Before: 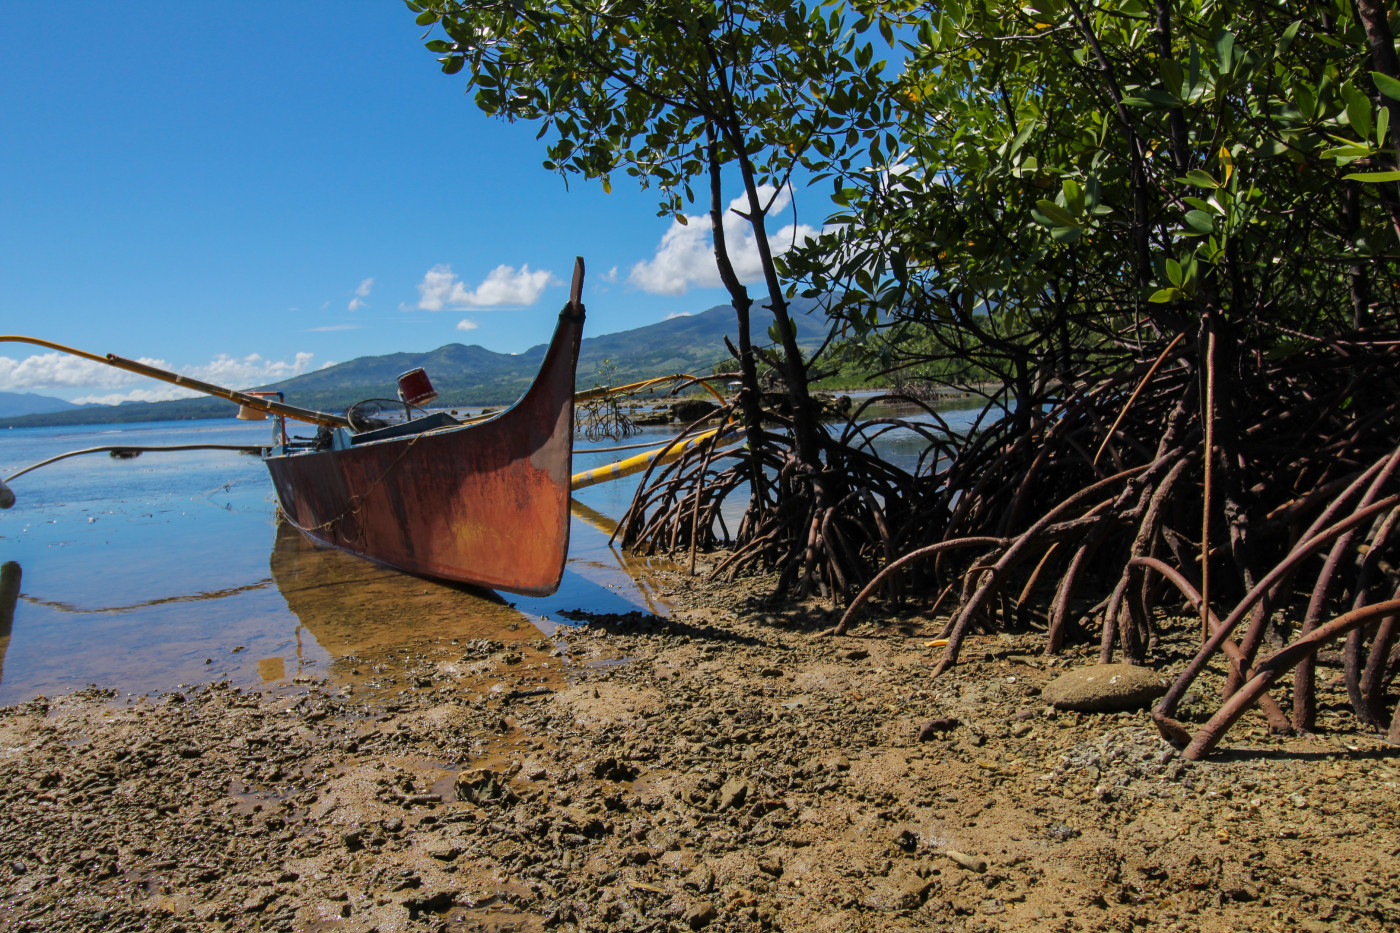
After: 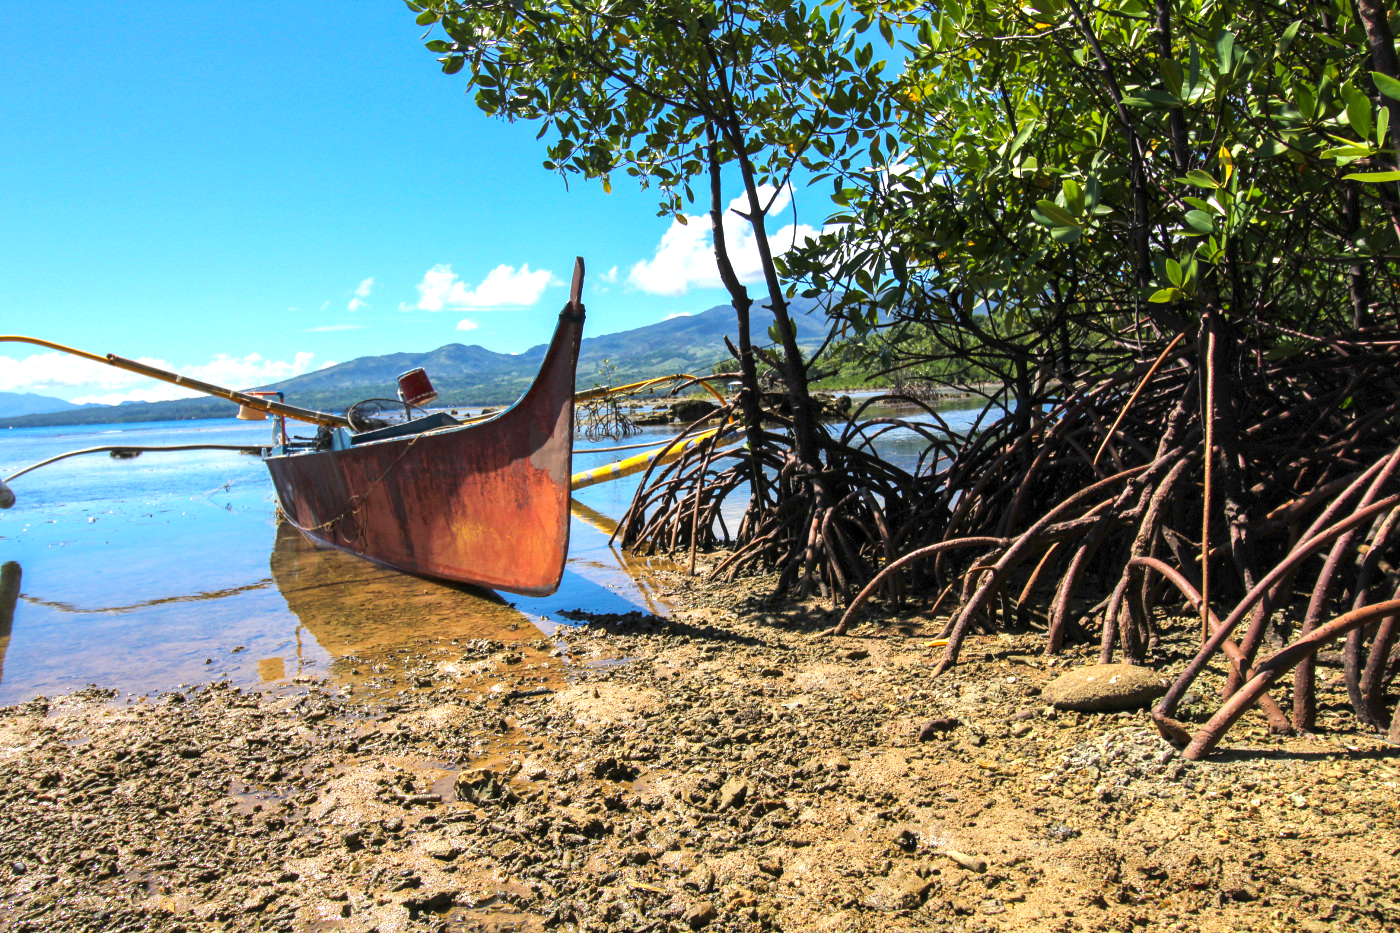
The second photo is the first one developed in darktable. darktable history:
contrast brightness saturation: contrast -0.02, brightness -0.01, saturation 0.03
local contrast: highlights 100%, shadows 100%, detail 120%, midtone range 0.2
exposure: black level correction 0, exposure 1.173 EV, compensate exposure bias true, compensate highlight preservation false
